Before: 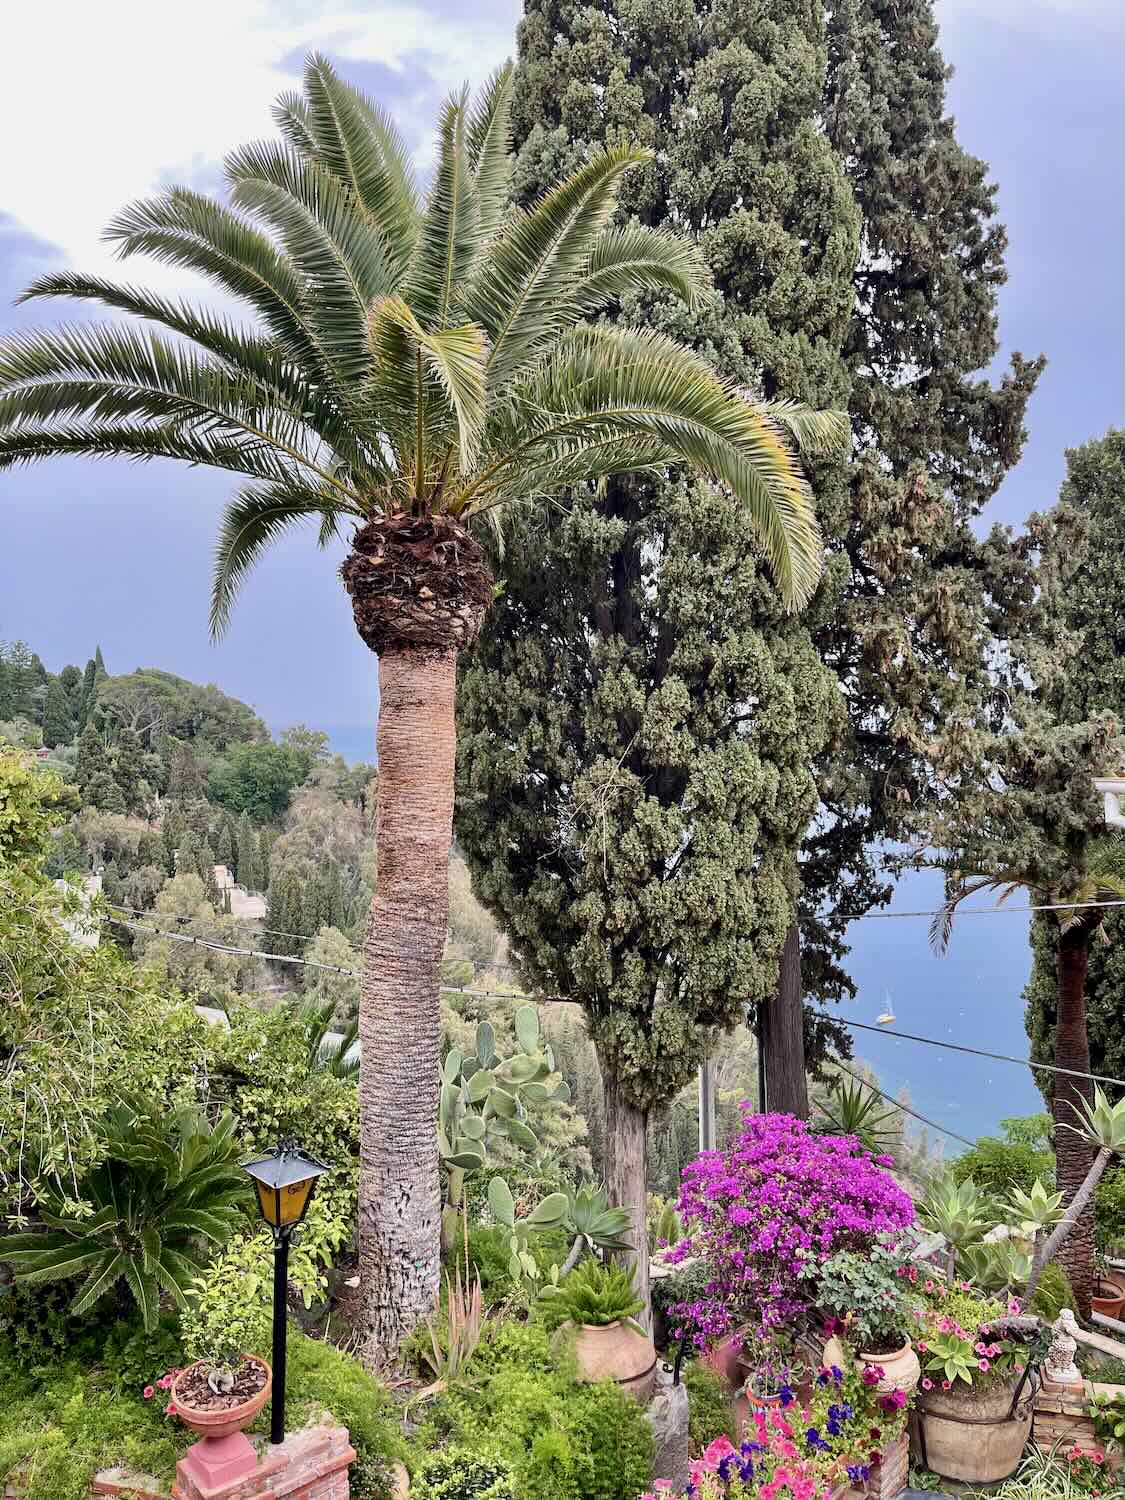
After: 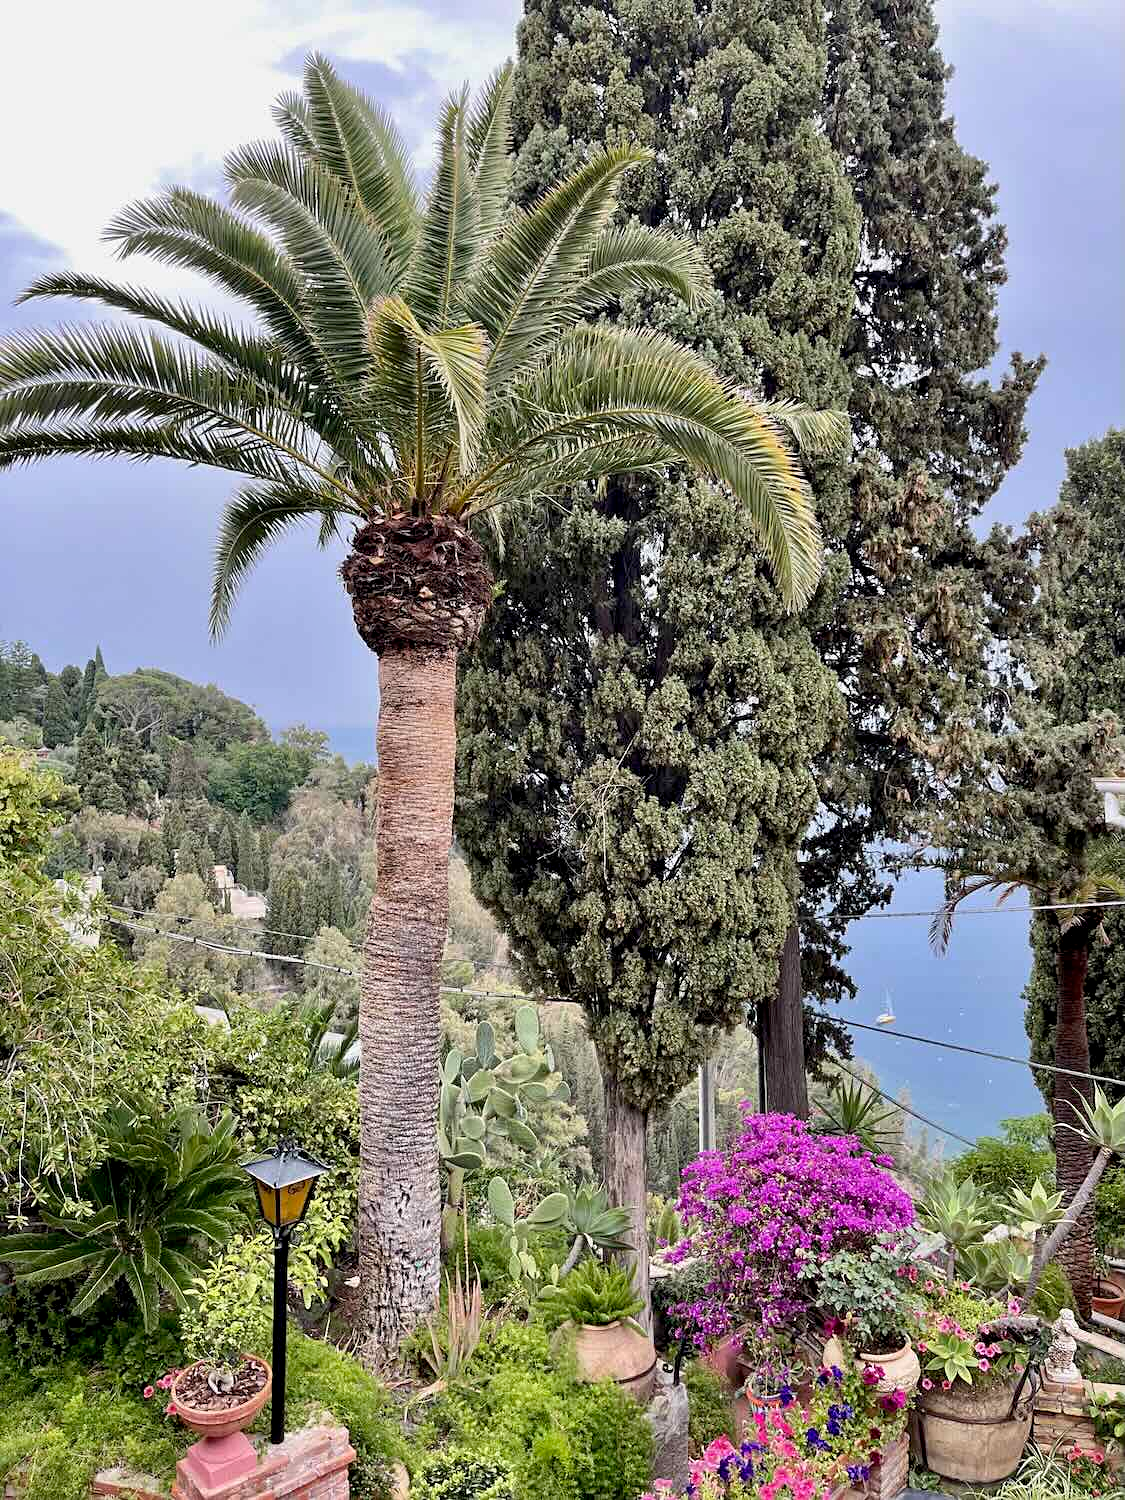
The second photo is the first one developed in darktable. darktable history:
tone equalizer: on, module defaults
sharpen: amount 0.2
